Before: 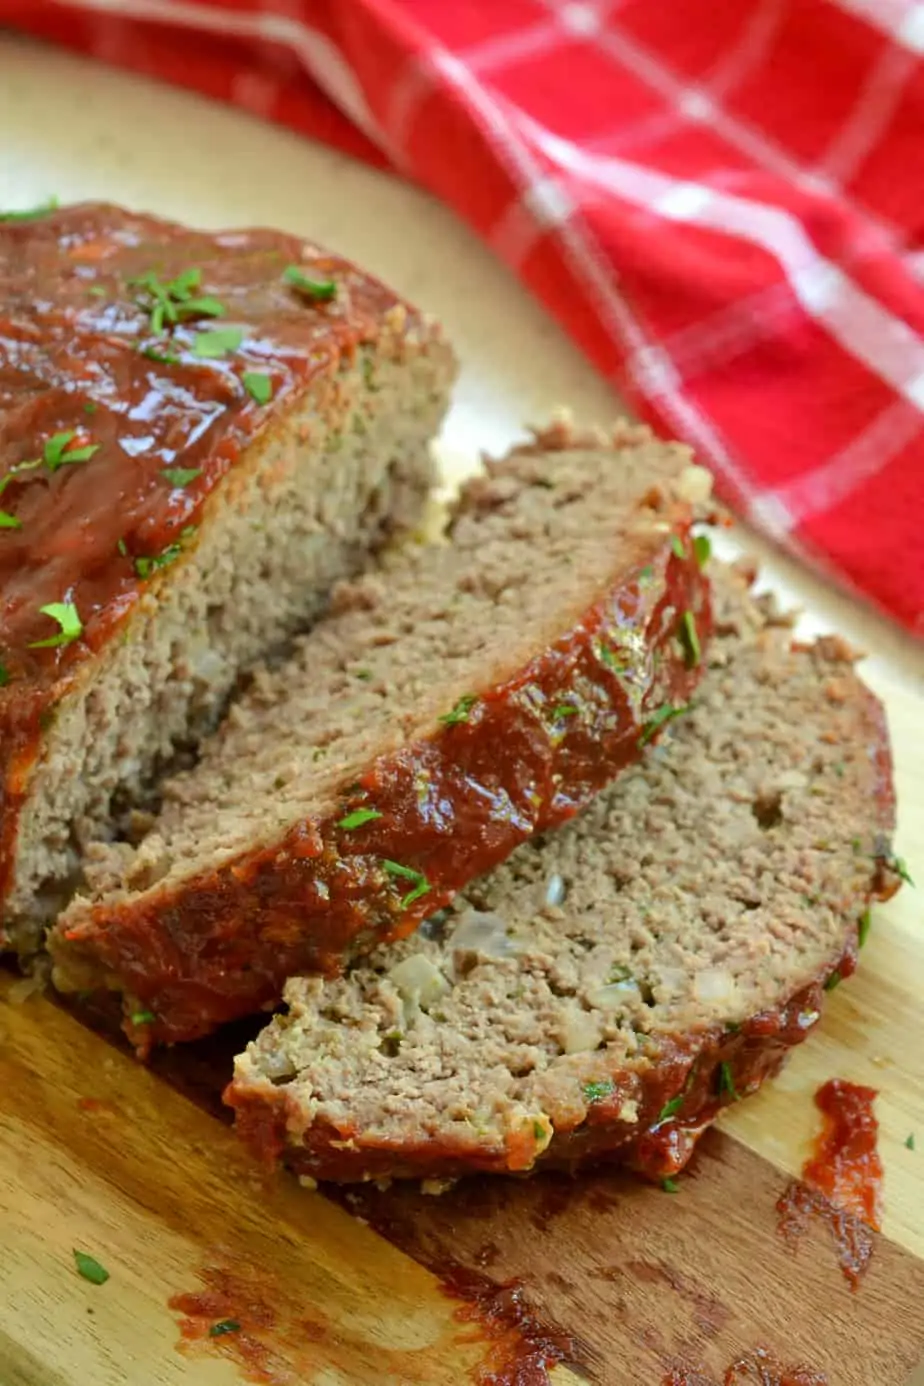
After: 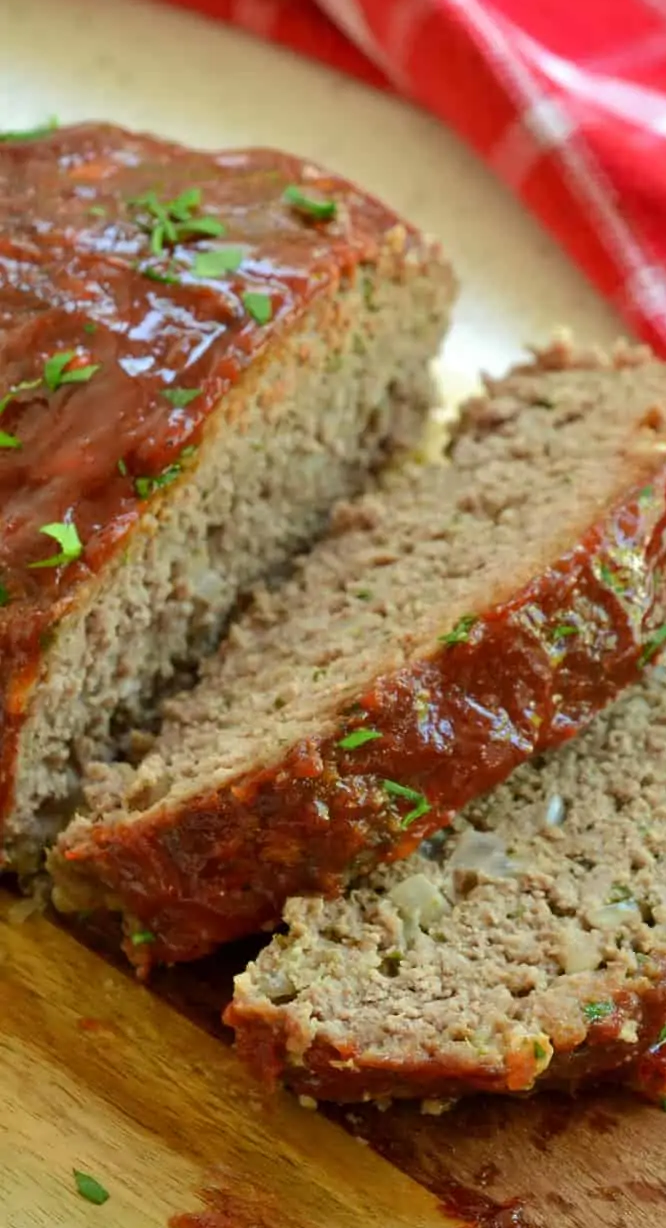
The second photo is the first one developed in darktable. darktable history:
crop: top 5.807%, right 27.859%, bottom 5.554%
